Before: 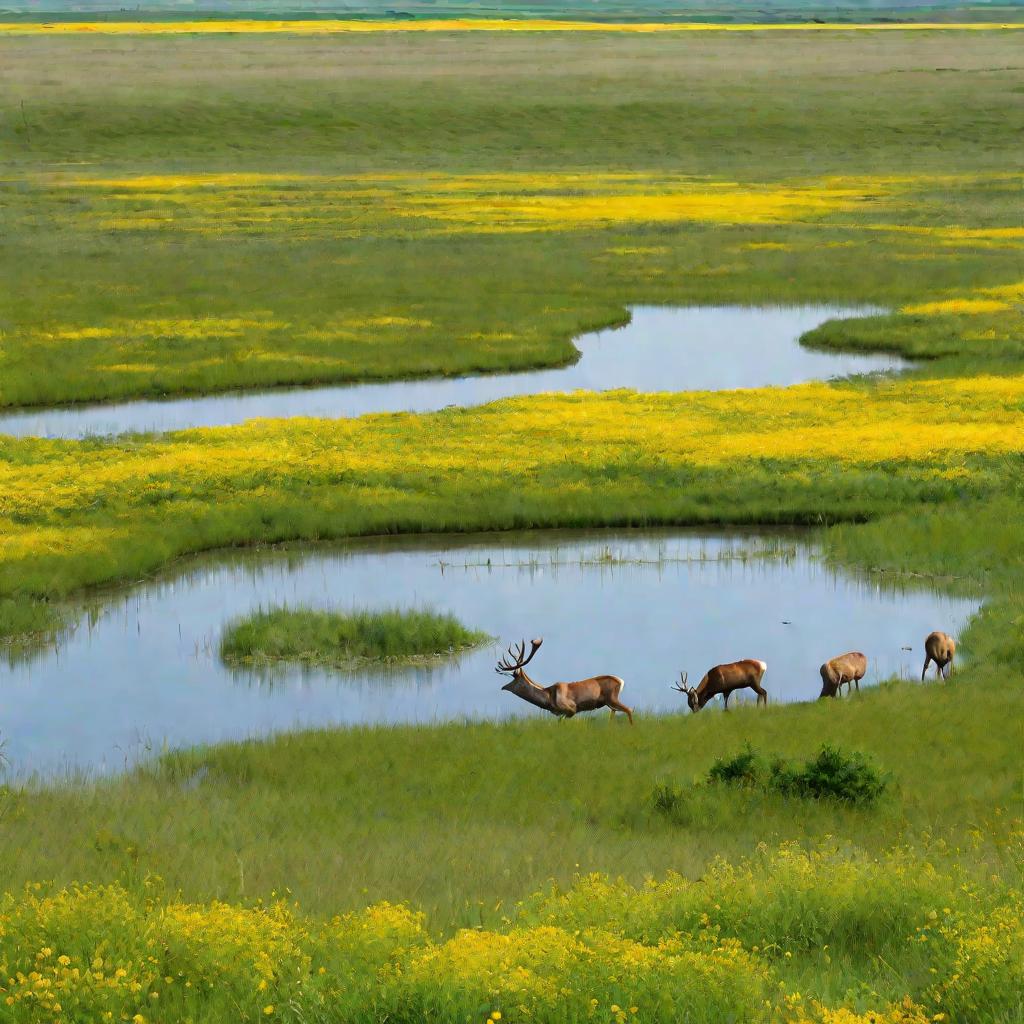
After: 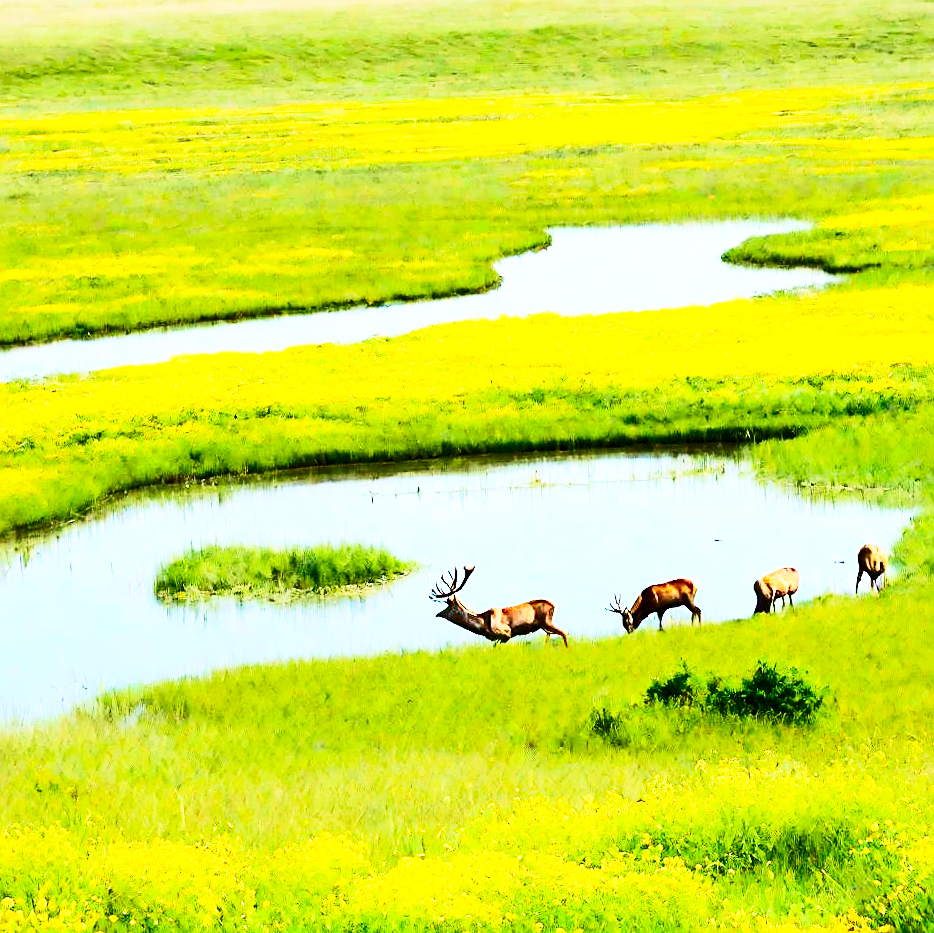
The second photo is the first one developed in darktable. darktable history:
base curve: curves: ch0 [(0, 0) (0.007, 0.004) (0.027, 0.03) (0.046, 0.07) (0.207, 0.54) (0.442, 0.872) (0.673, 0.972) (1, 1)], preserve colors none
velvia: on, module defaults
sharpen: on, module defaults
contrast brightness saturation: contrast 0.398, brightness 0.054, saturation 0.254
crop and rotate: angle 1.99°, left 5.595%, top 5.719%
